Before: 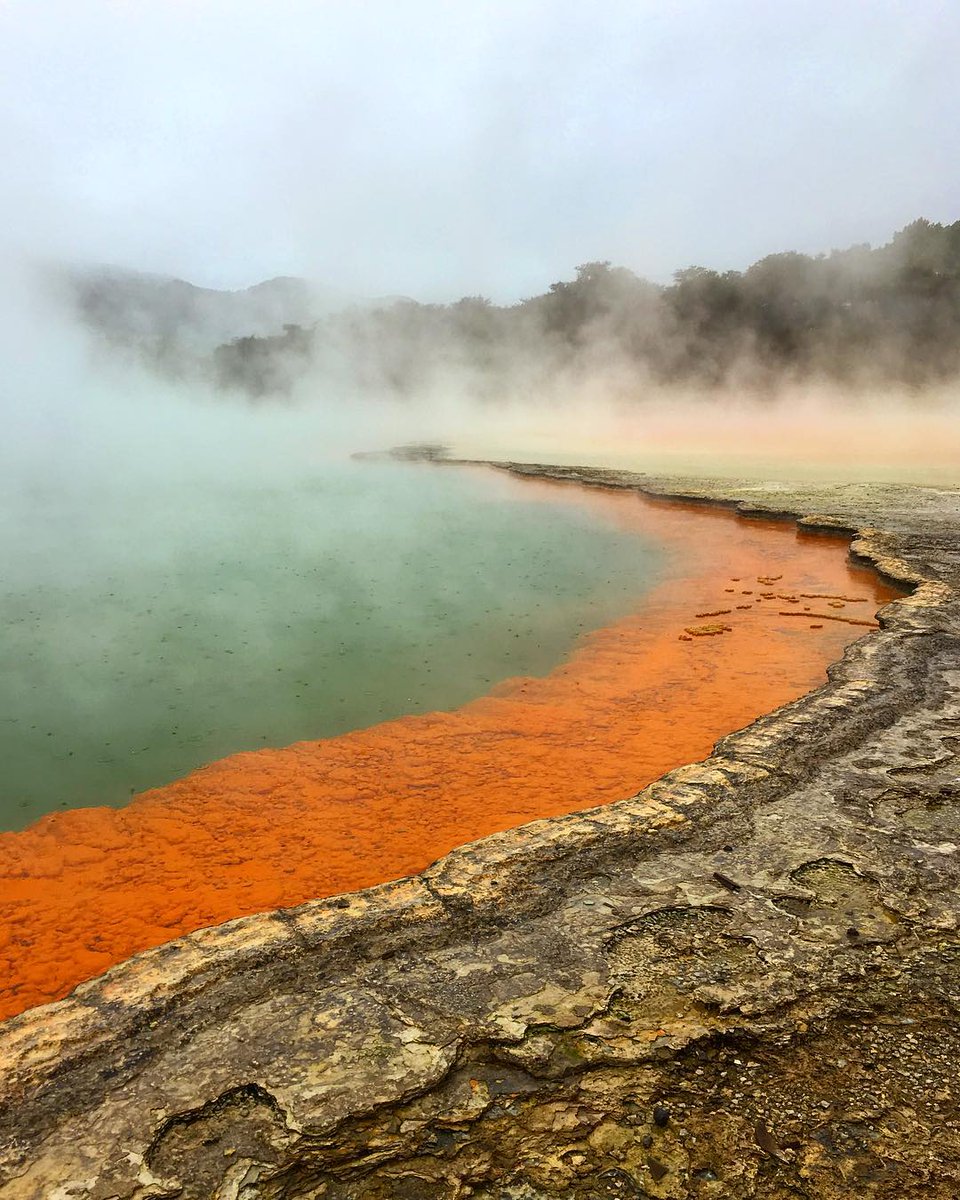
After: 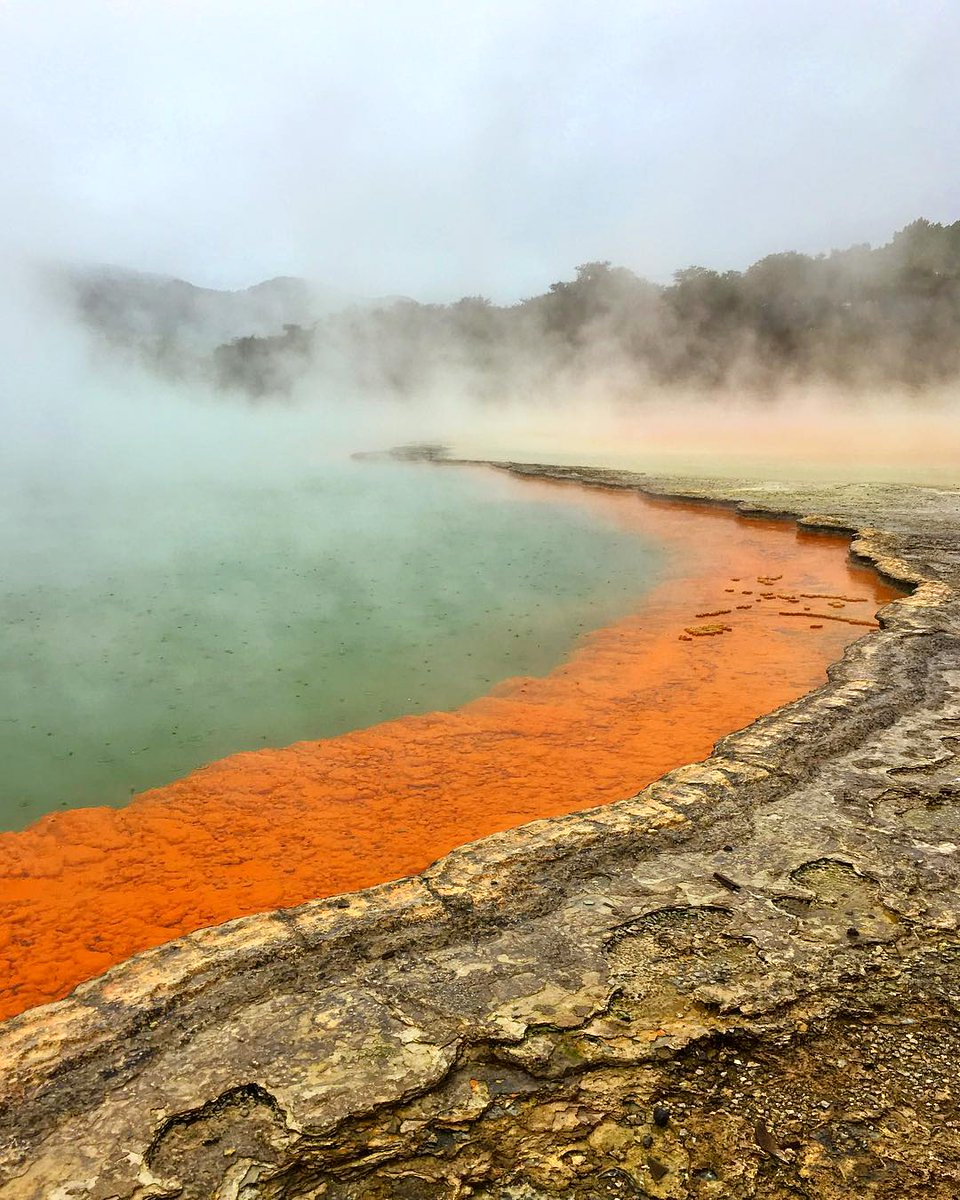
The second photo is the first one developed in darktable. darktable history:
tone equalizer: -8 EV 0.001 EV, -7 EV -0.004 EV, -6 EV 0.009 EV, -5 EV 0.032 EV, -4 EV 0.276 EV, -3 EV 0.644 EV, -2 EV 0.584 EV, -1 EV 0.187 EV, +0 EV 0.024 EV
exposure: black level correction 0.001, compensate highlight preservation false
